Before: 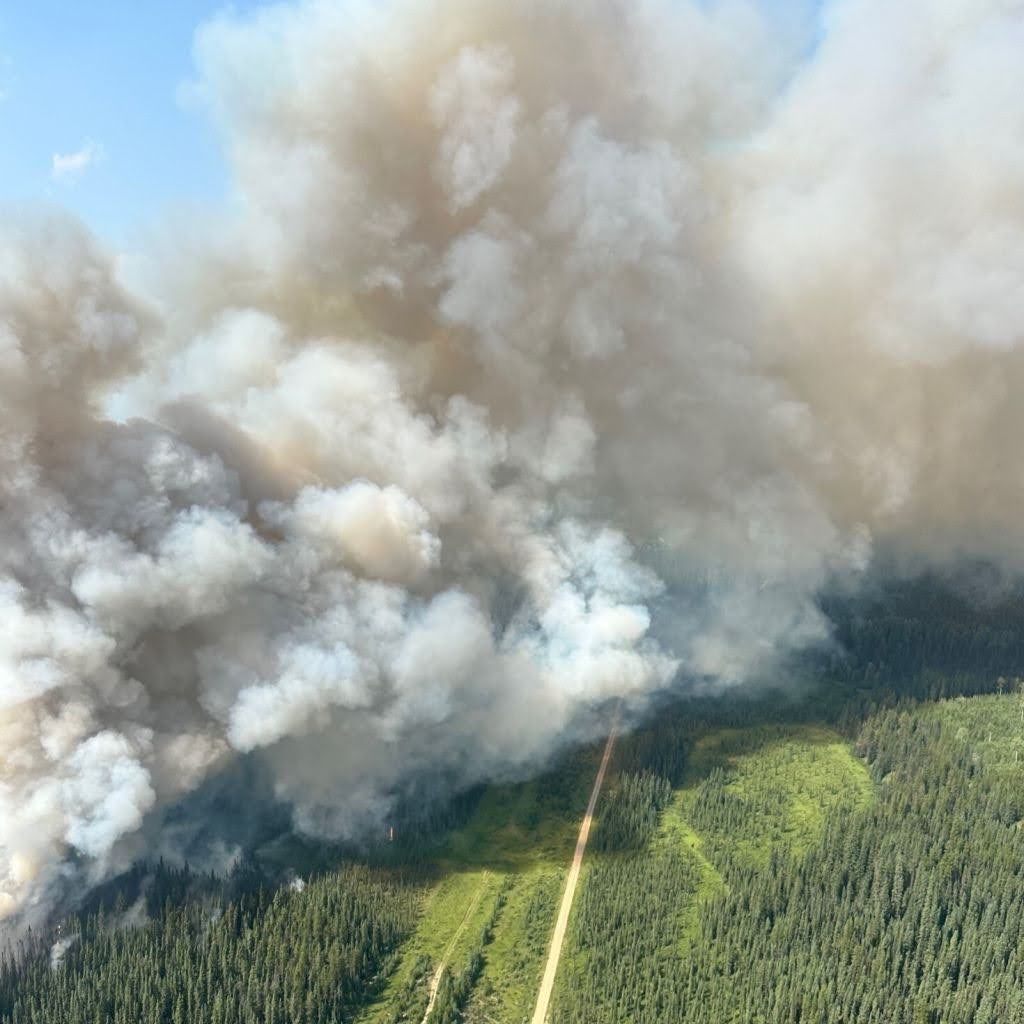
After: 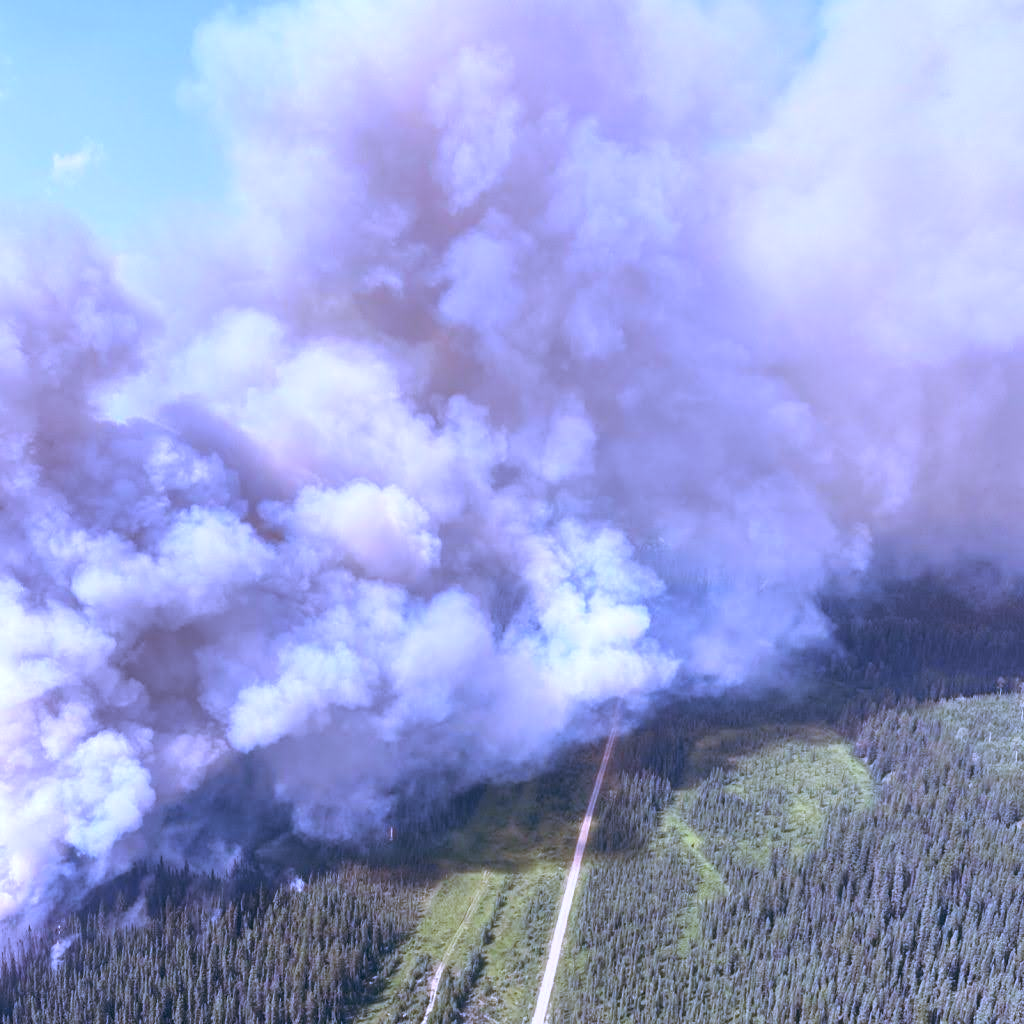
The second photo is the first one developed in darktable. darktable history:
white balance: red 0.98, blue 1.61
color balance rgb: shadows lift › chroma 9.92%, shadows lift › hue 45.12°, power › luminance 3.26%, power › hue 231.93°, global offset › luminance 0.4%, global offset › chroma 0.21%, global offset › hue 255.02°
